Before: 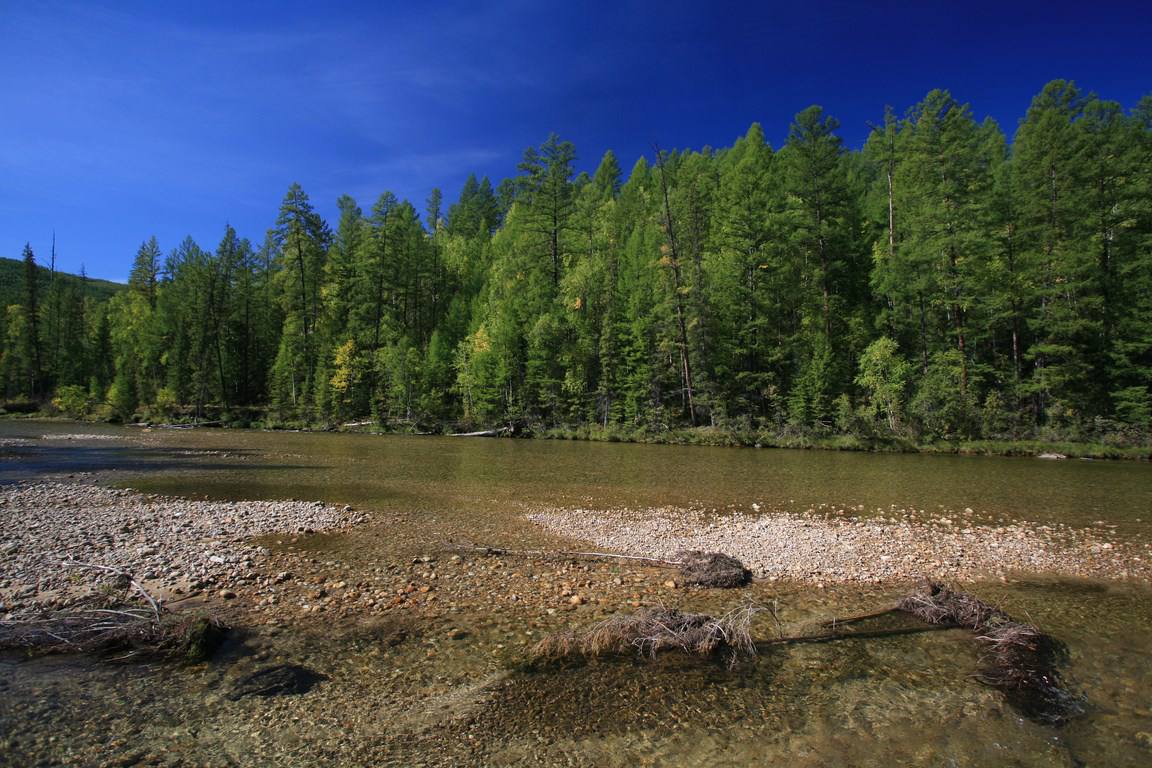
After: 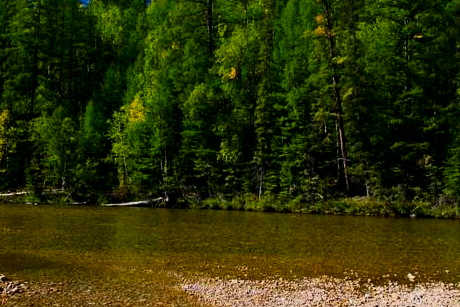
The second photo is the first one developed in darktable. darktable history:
filmic rgb: threshold 3 EV, hardness 4.17, latitude 50%, contrast 1.1, preserve chrominance max RGB, color science v6 (2022), contrast in shadows safe, contrast in highlights safe, enable highlight reconstruction true
contrast brightness saturation: contrast 0.21, brightness -0.11, saturation 0.21
crop: left 30%, top 30%, right 30%, bottom 30%
color balance rgb: linear chroma grading › global chroma 15%, perceptual saturation grading › global saturation 30%
